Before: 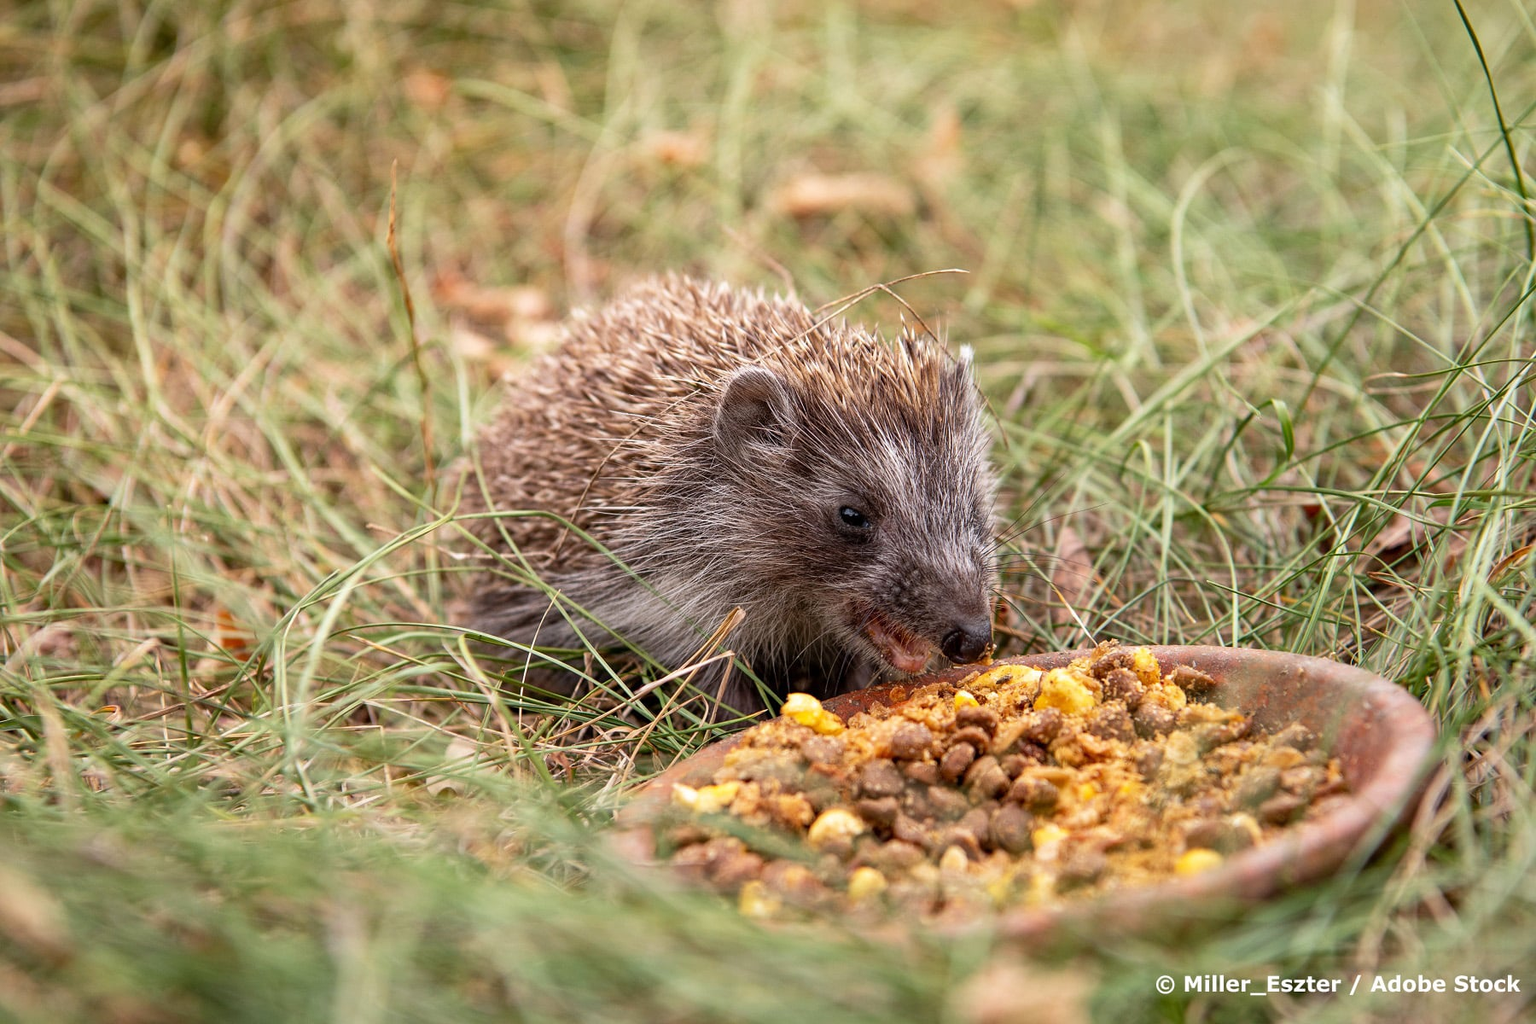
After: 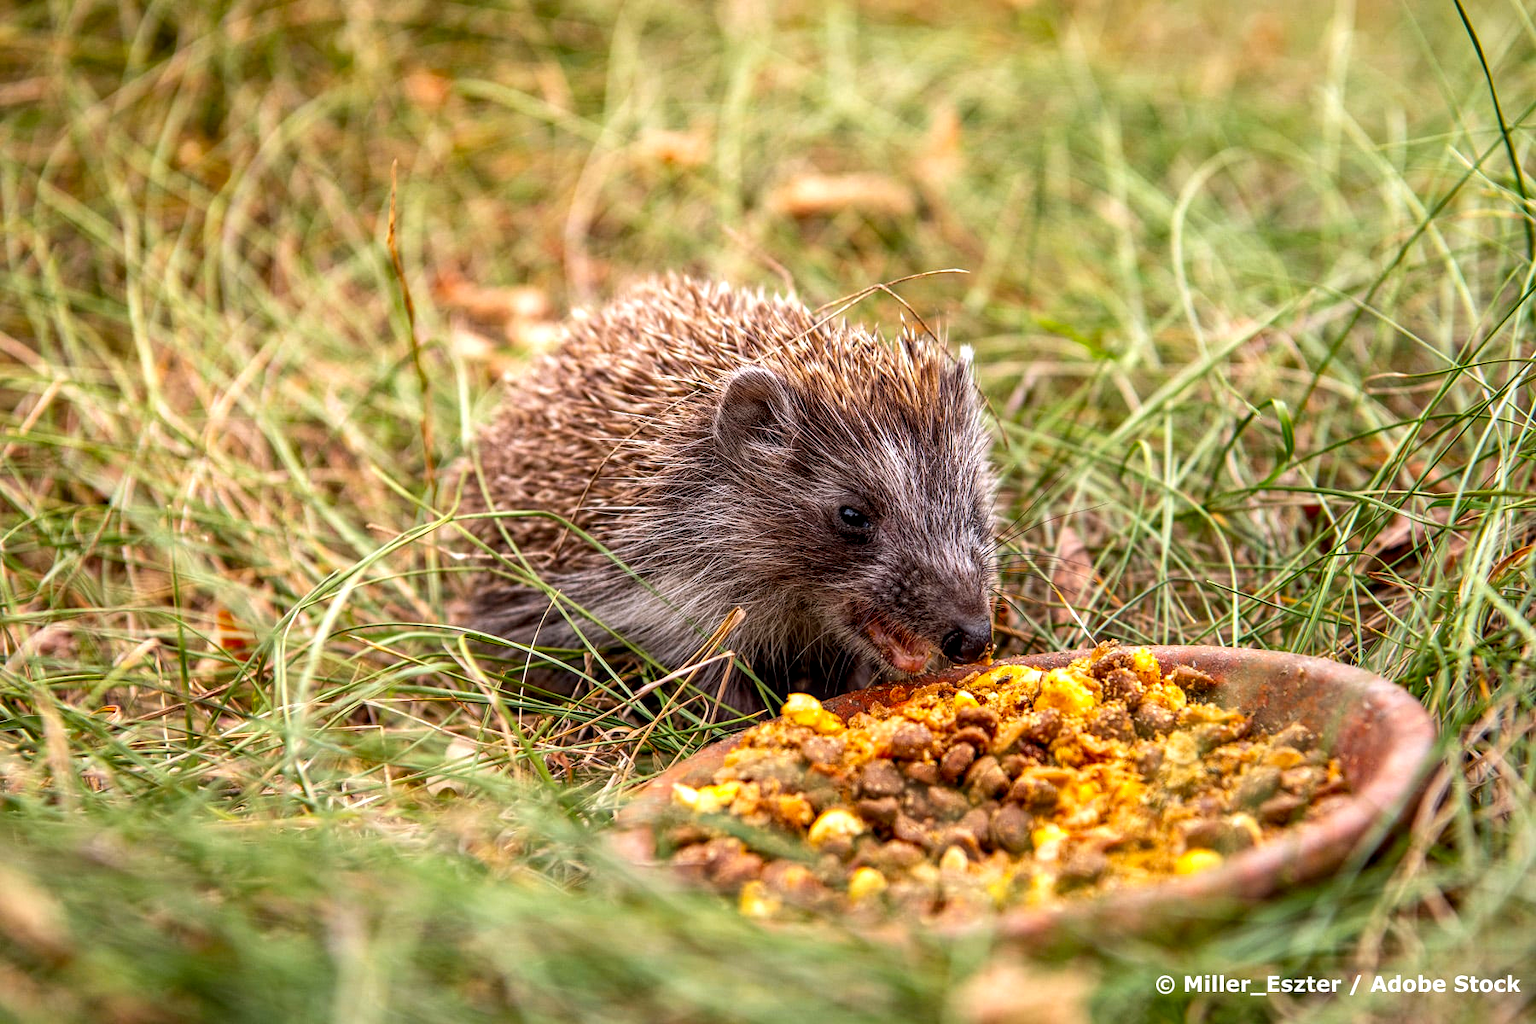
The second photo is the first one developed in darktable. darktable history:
local contrast: detail 130%
color balance: lift [1, 1.001, 0.999, 1.001], gamma [1, 1.004, 1.007, 0.993], gain [1, 0.991, 0.987, 1.013], contrast 10%, output saturation 120%
